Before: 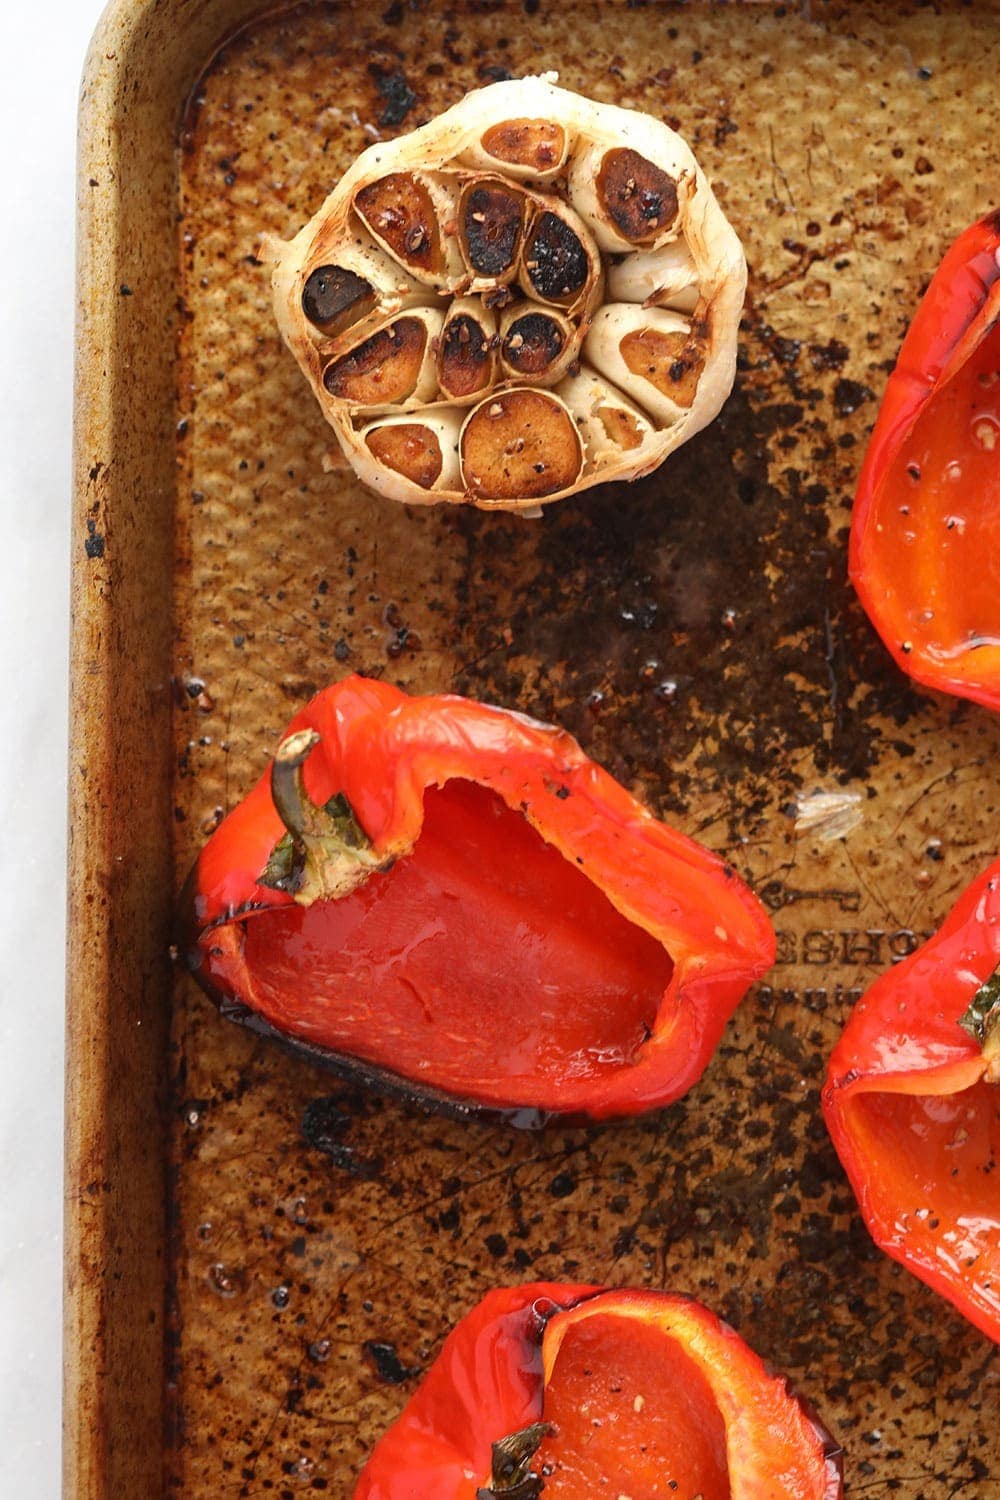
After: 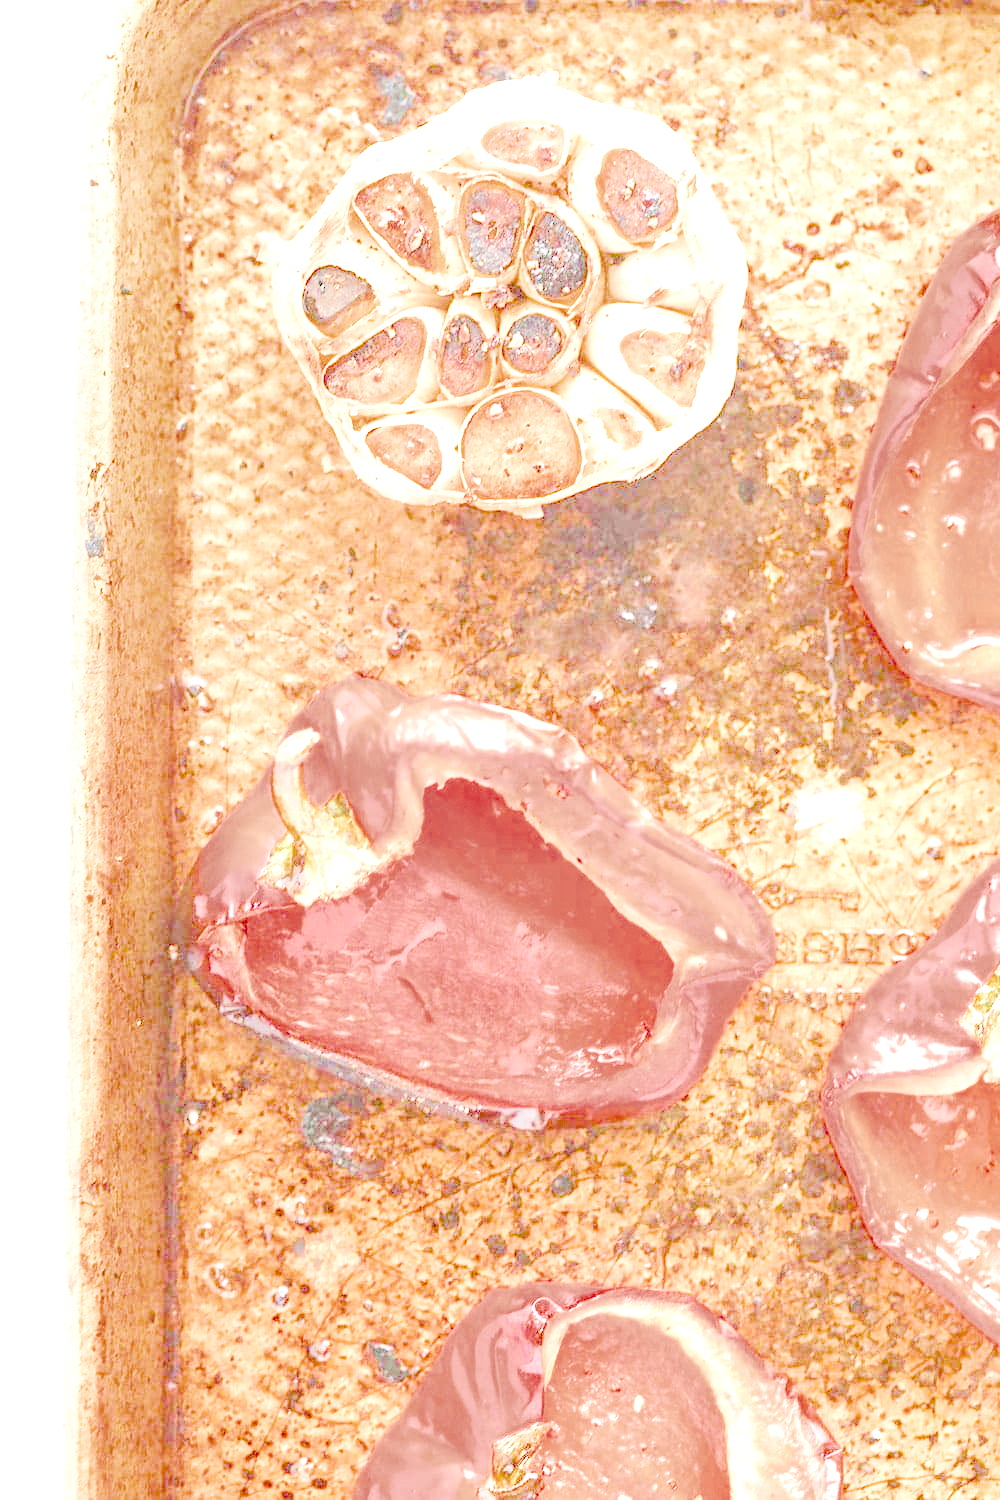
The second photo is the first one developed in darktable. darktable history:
exposure: exposure 0.6 EV, compensate highlight preservation false
color balance: output saturation 120%
local contrast: highlights 20%, shadows 70%, detail 170%
filmic rgb: middle gray luminance 2.5%, black relative exposure -10 EV, white relative exposure 7 EV, threshold 6 EV, dynamic range scaling 10%, target black luminance 0%, hardness 3.19, latitude 44.39%, contrast 0.682, highlights saturation mix 5%, shadows ↔ highlights balance 13.63%, add noise in highlights 0, color science v3 (2019), use custom middle-gray values true, iterations of high-quality reconstruction 0, contrast in highlights soft, enable highlight reconstruction true
